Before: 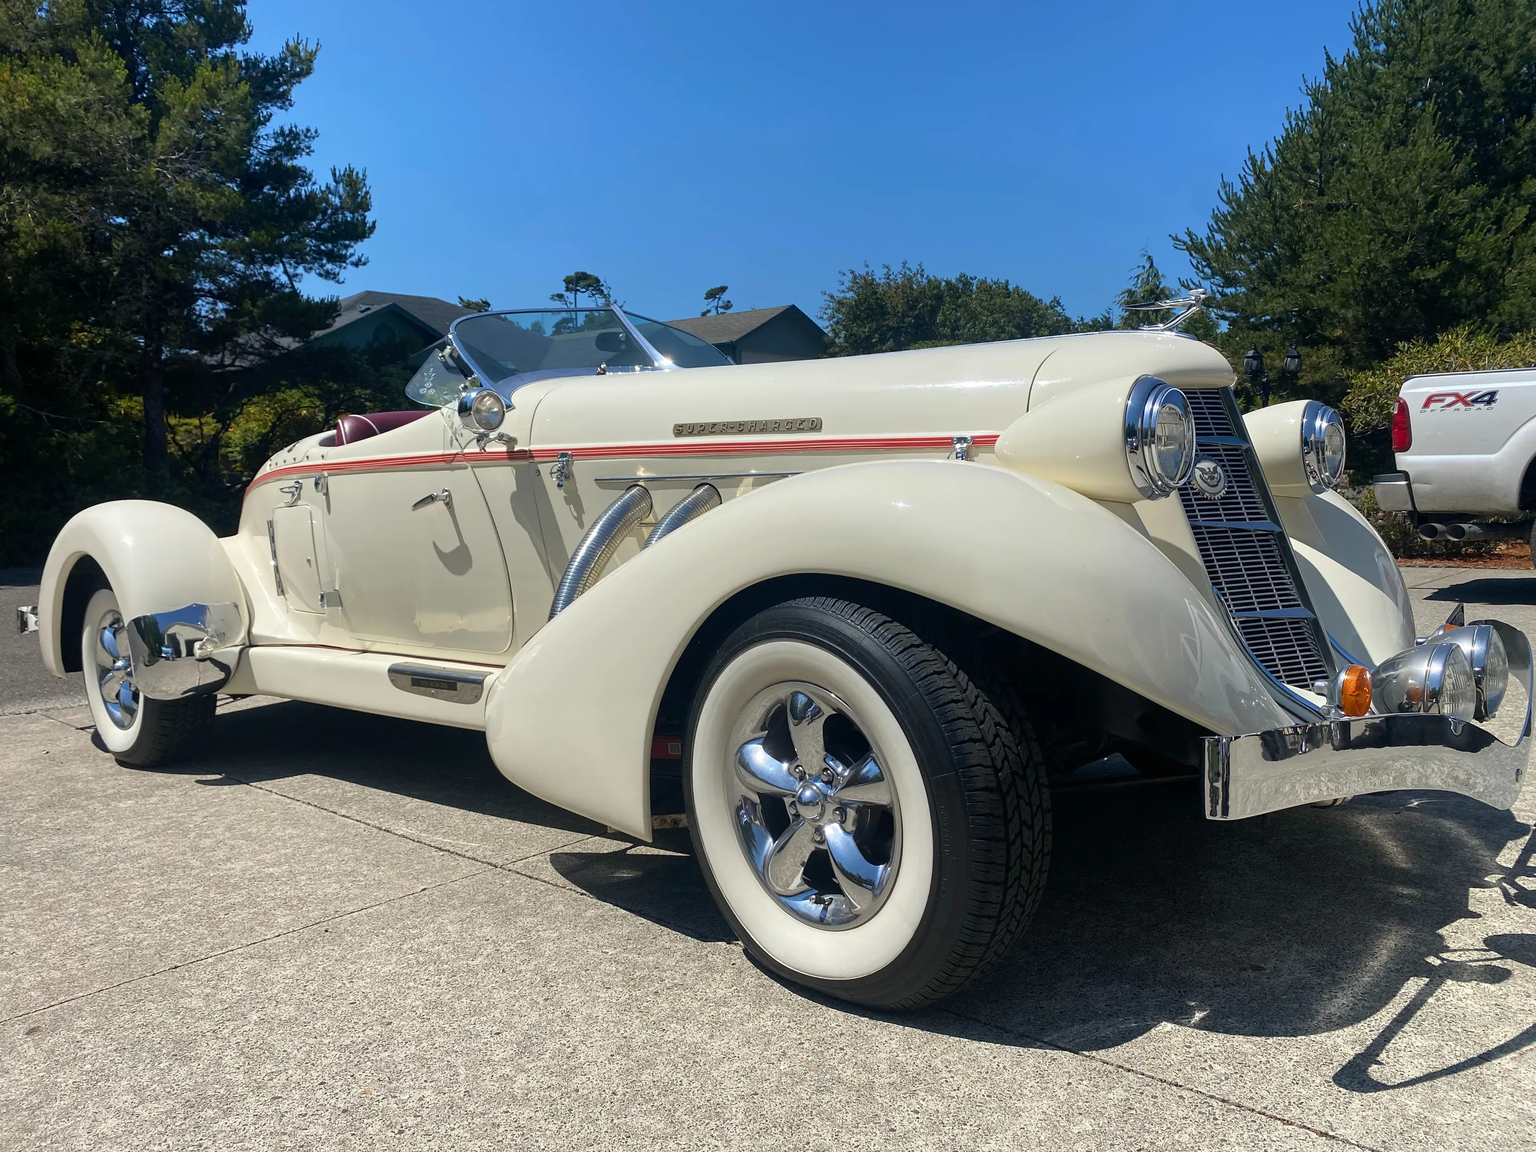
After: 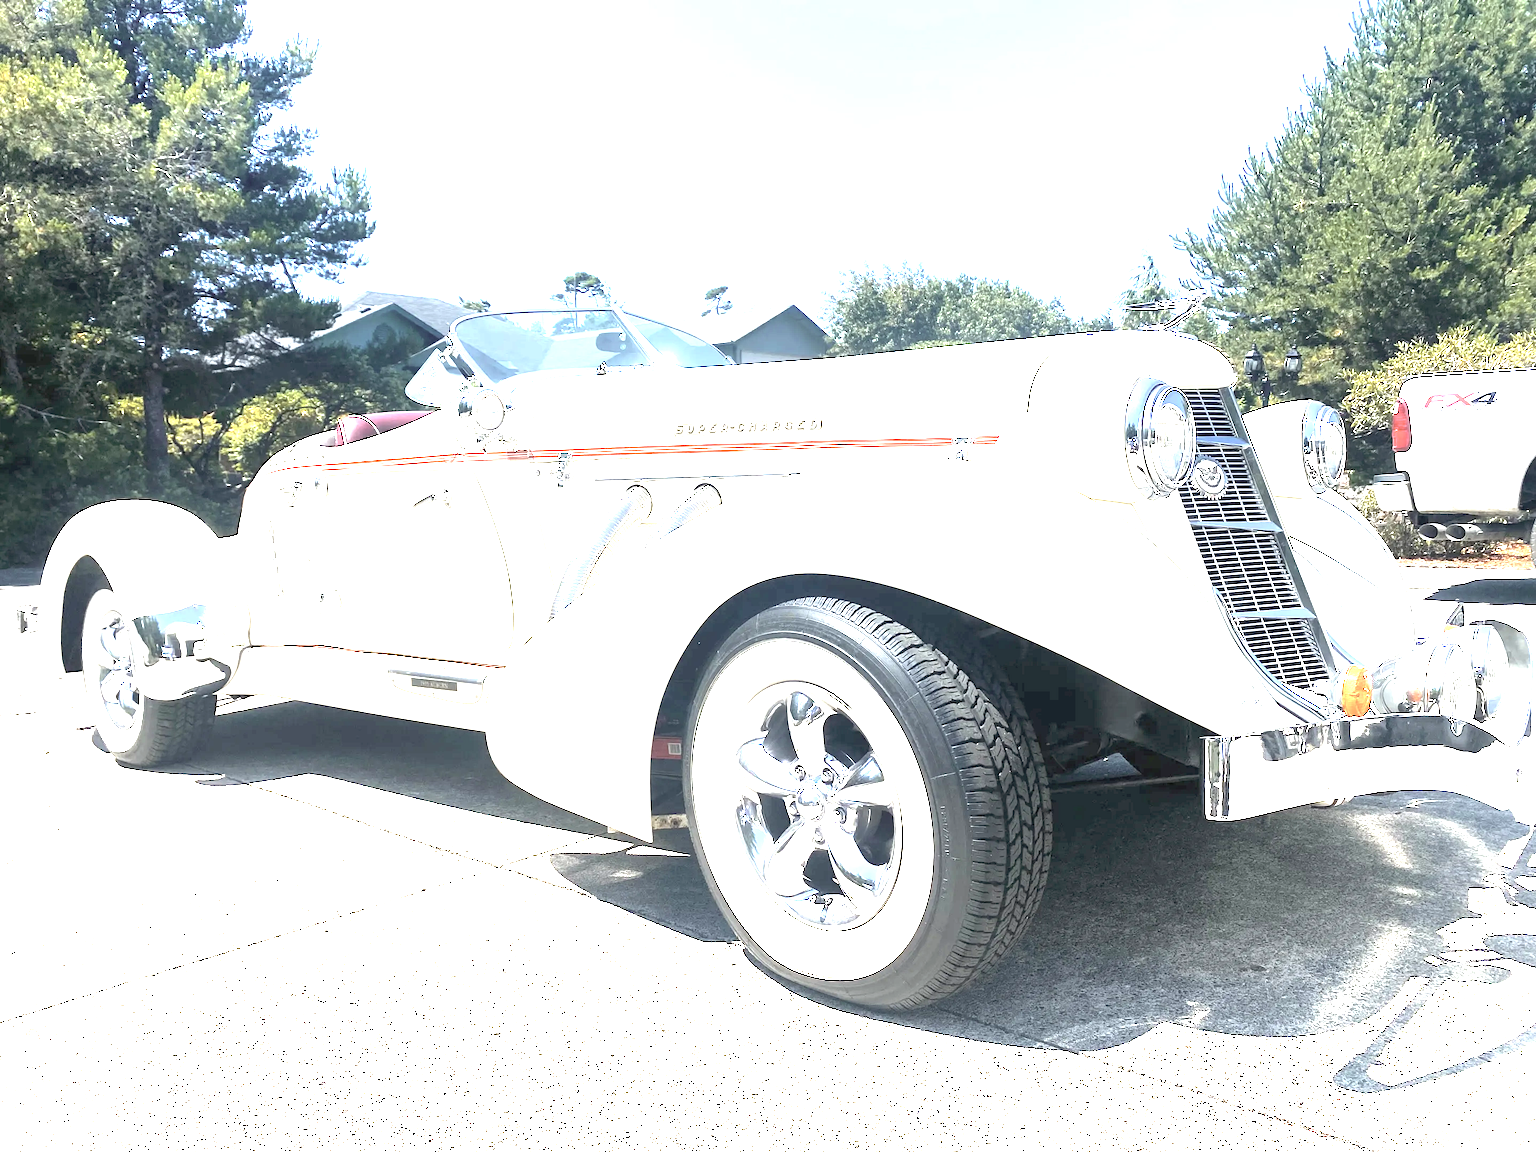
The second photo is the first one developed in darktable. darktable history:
exposure: exposure 2.268 EV, compensate highlight preservation false
color balance rgb: highlights gain › luminance 17.734%, perceptual saturation grading › global saturation 30.813%, perceptual brilliance grading › global brilliance 30.684%
contrast brightness saturation: brightness 0.183, saturation -0.519
